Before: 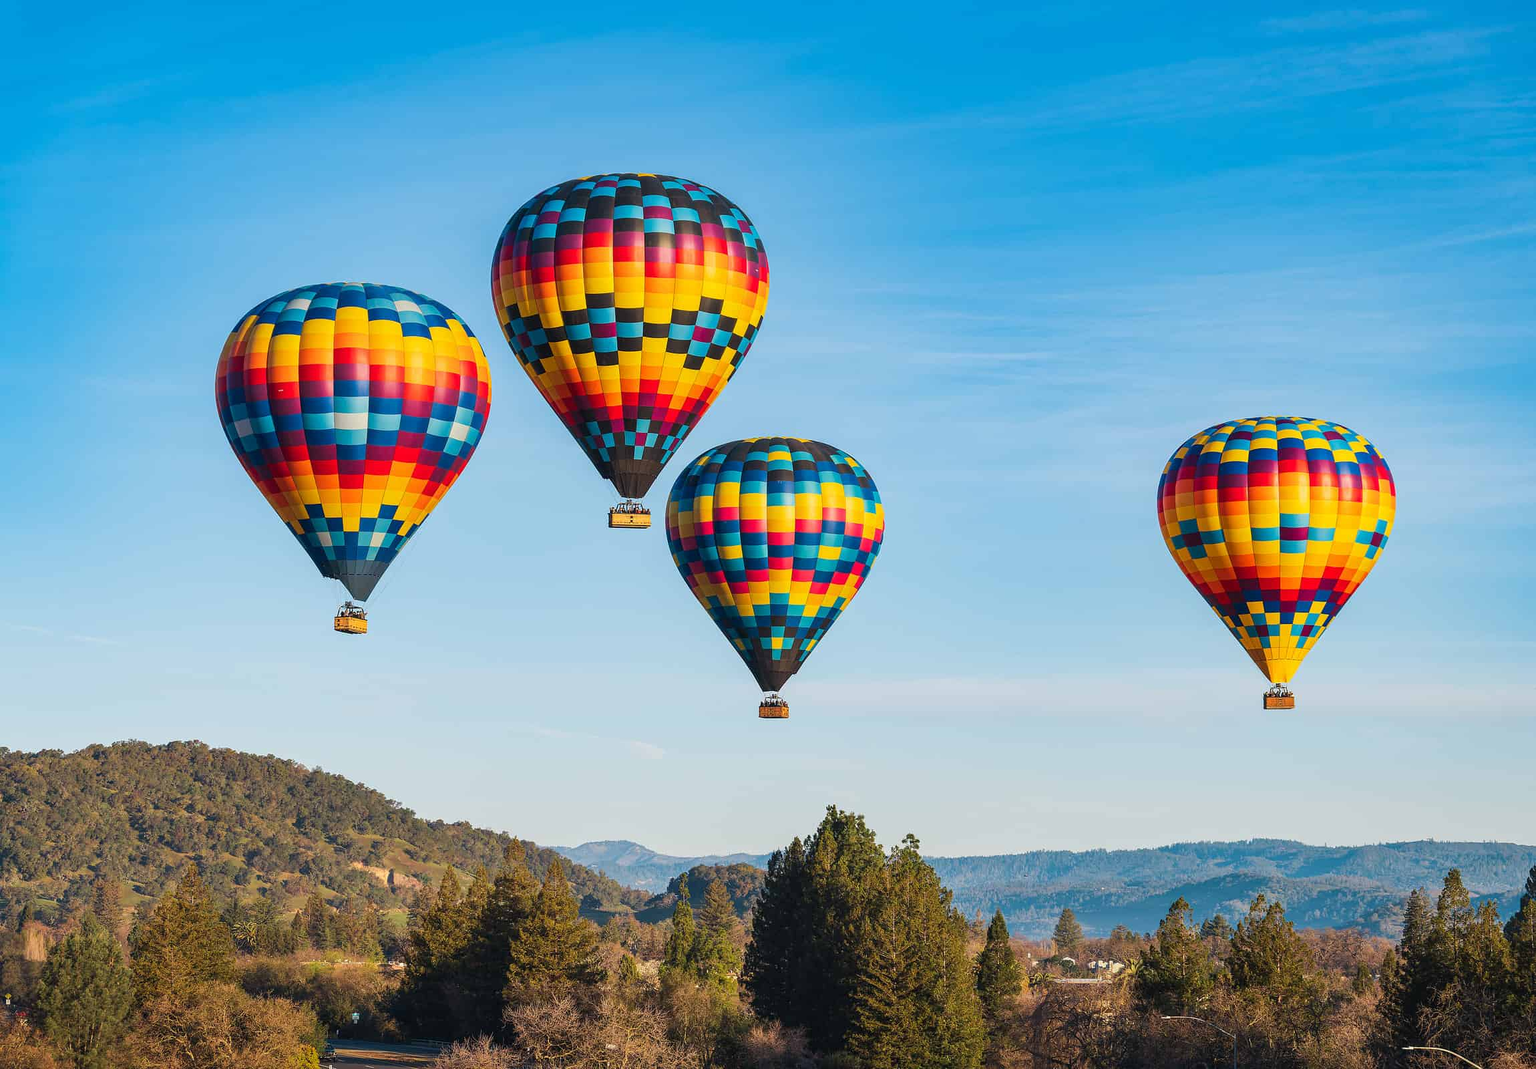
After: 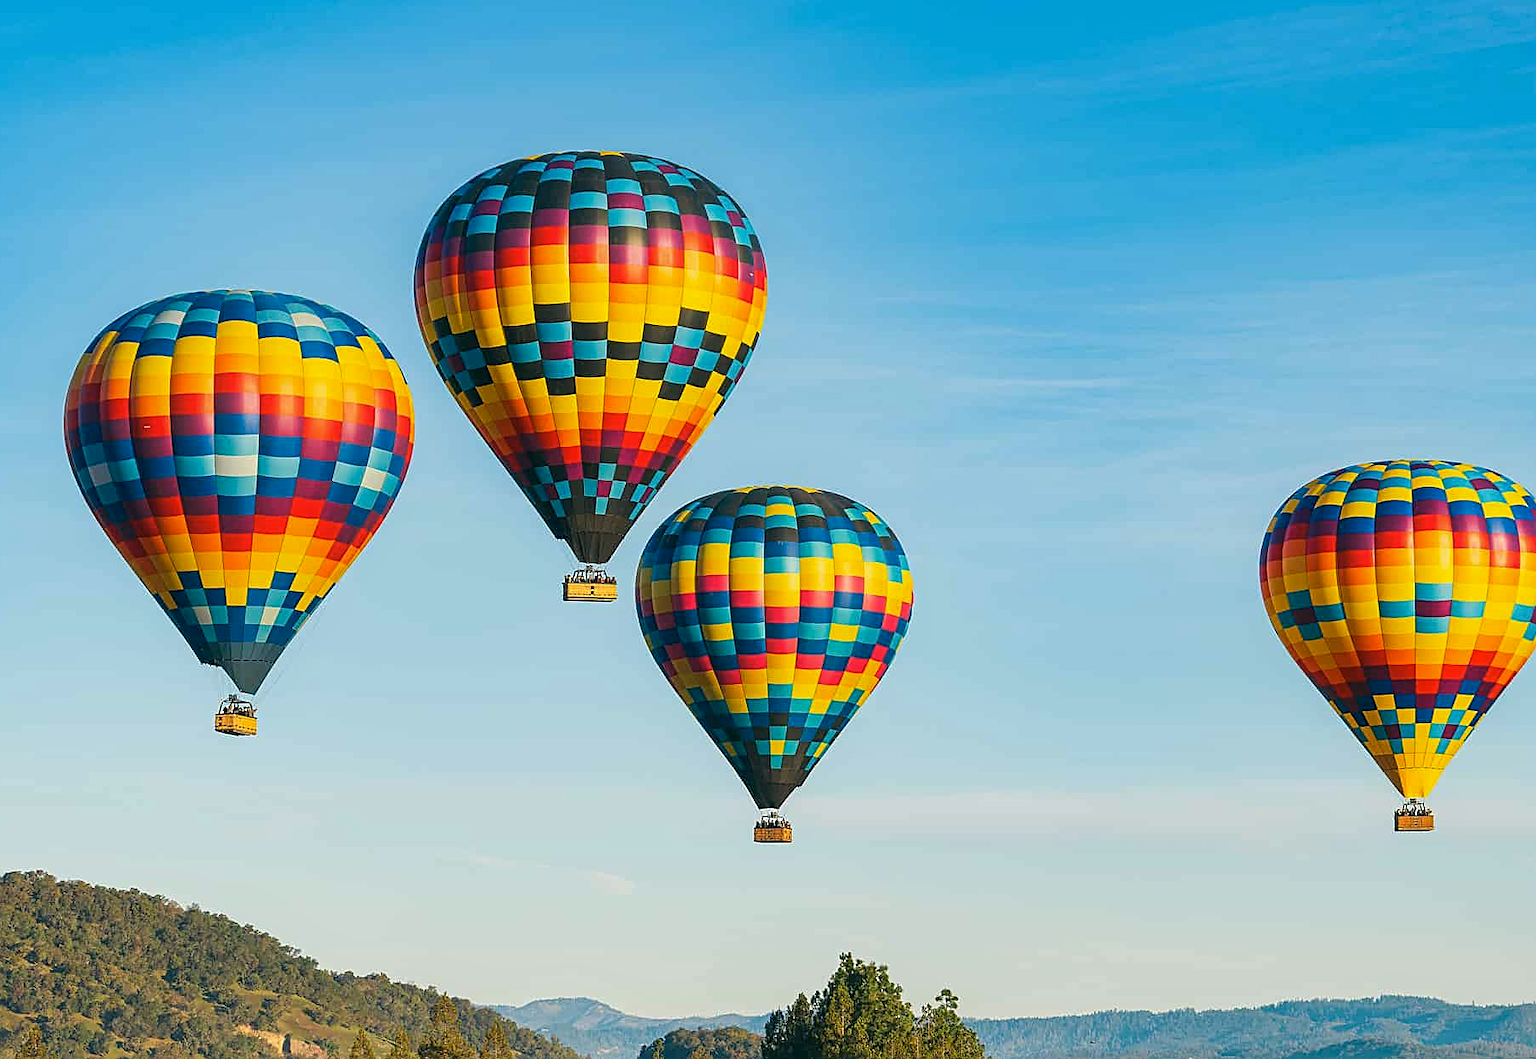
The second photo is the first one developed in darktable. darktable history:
color correction: highlights a* -0.482, highlights b* 9.48, shadows a* -9.48, shadows b* 0.803
sharpen: on, module defaults
crop and rotate: left 10.77%, top 5.1%, right 10.41%, bottom 16.76%
white balance: red 1.004, blue 1.024
contrast equalizer: y [[0.5, 0.5, 0.468, 0.5, 0.5, 0.5], [0.5 ×6], [0.5 ×6], [0 ×6], [0 ×6]]
